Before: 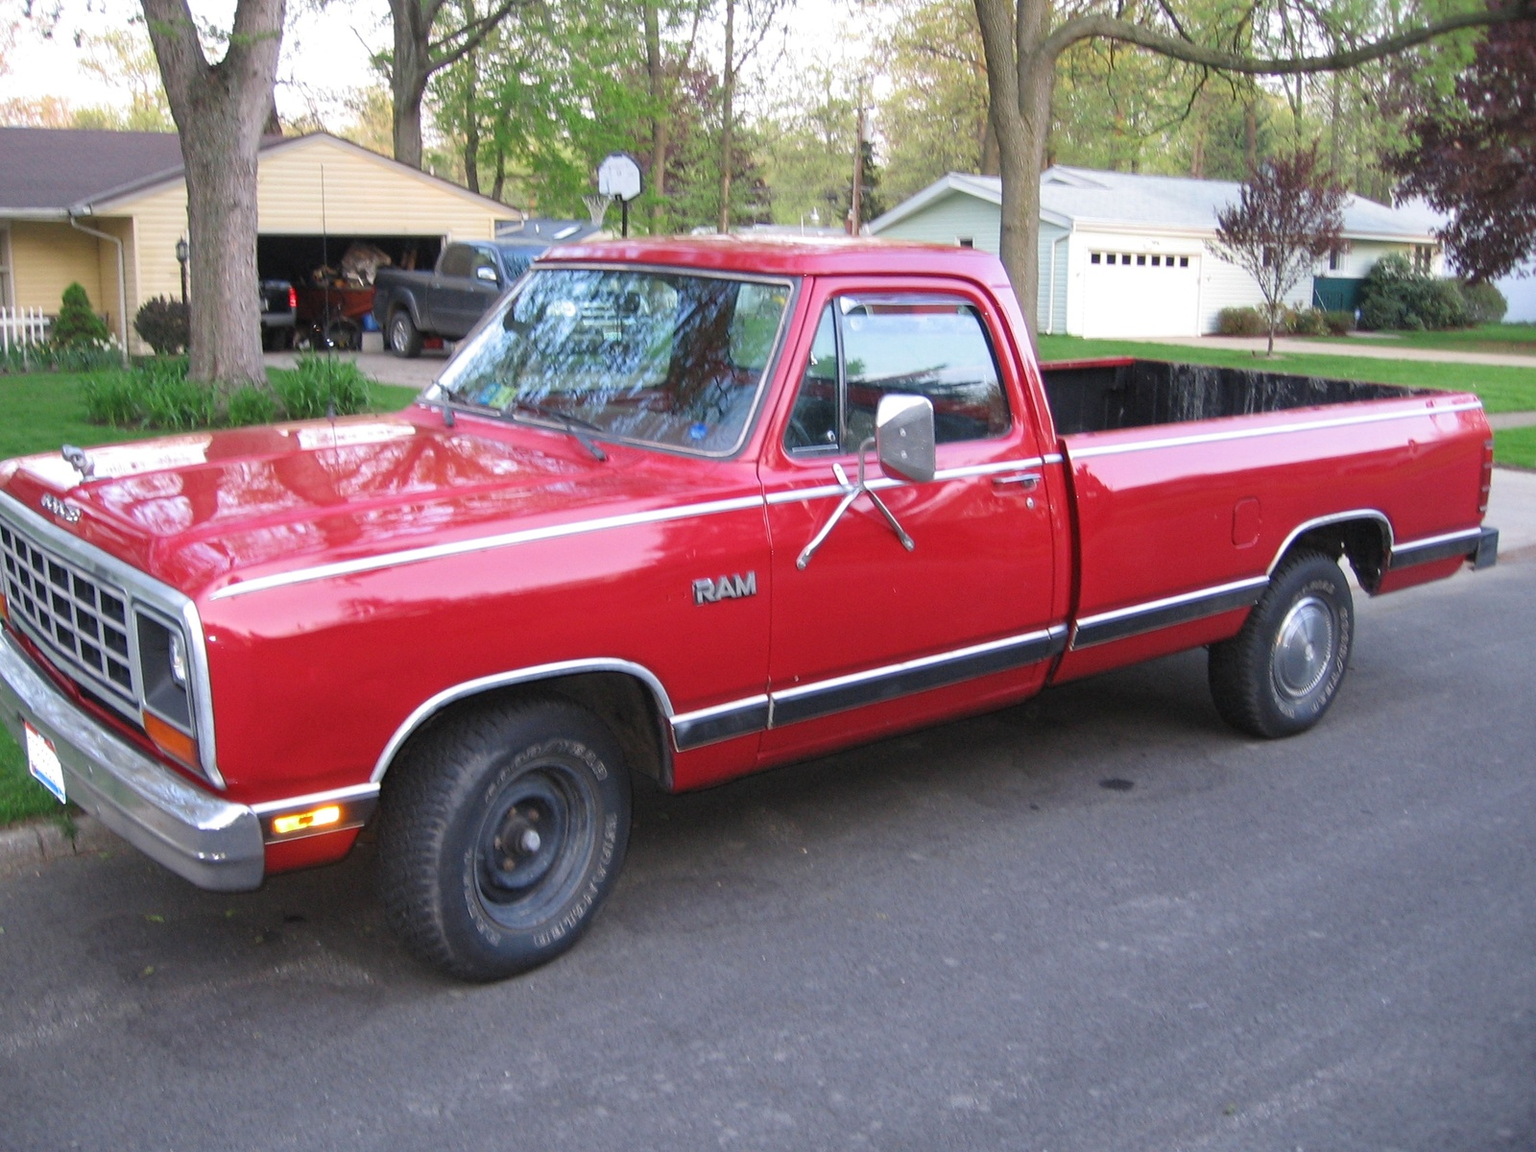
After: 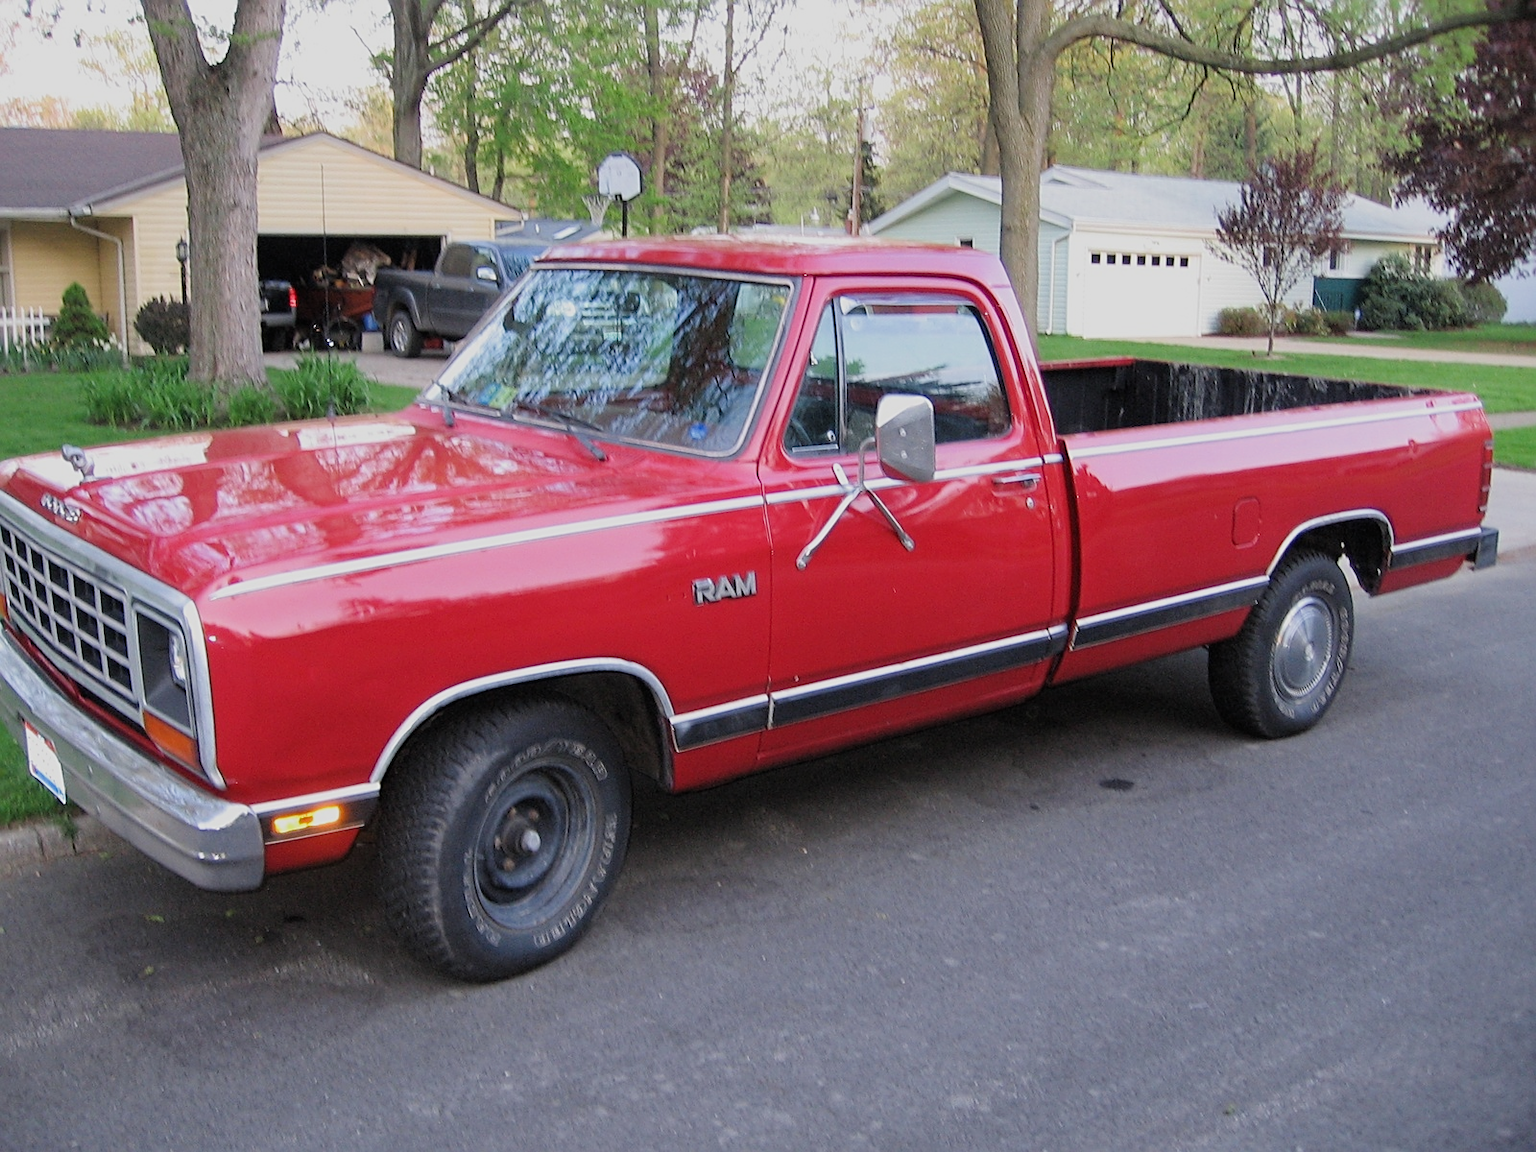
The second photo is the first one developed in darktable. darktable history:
filmic rgb: hardness 4.17
sharpen: on, module defaults
